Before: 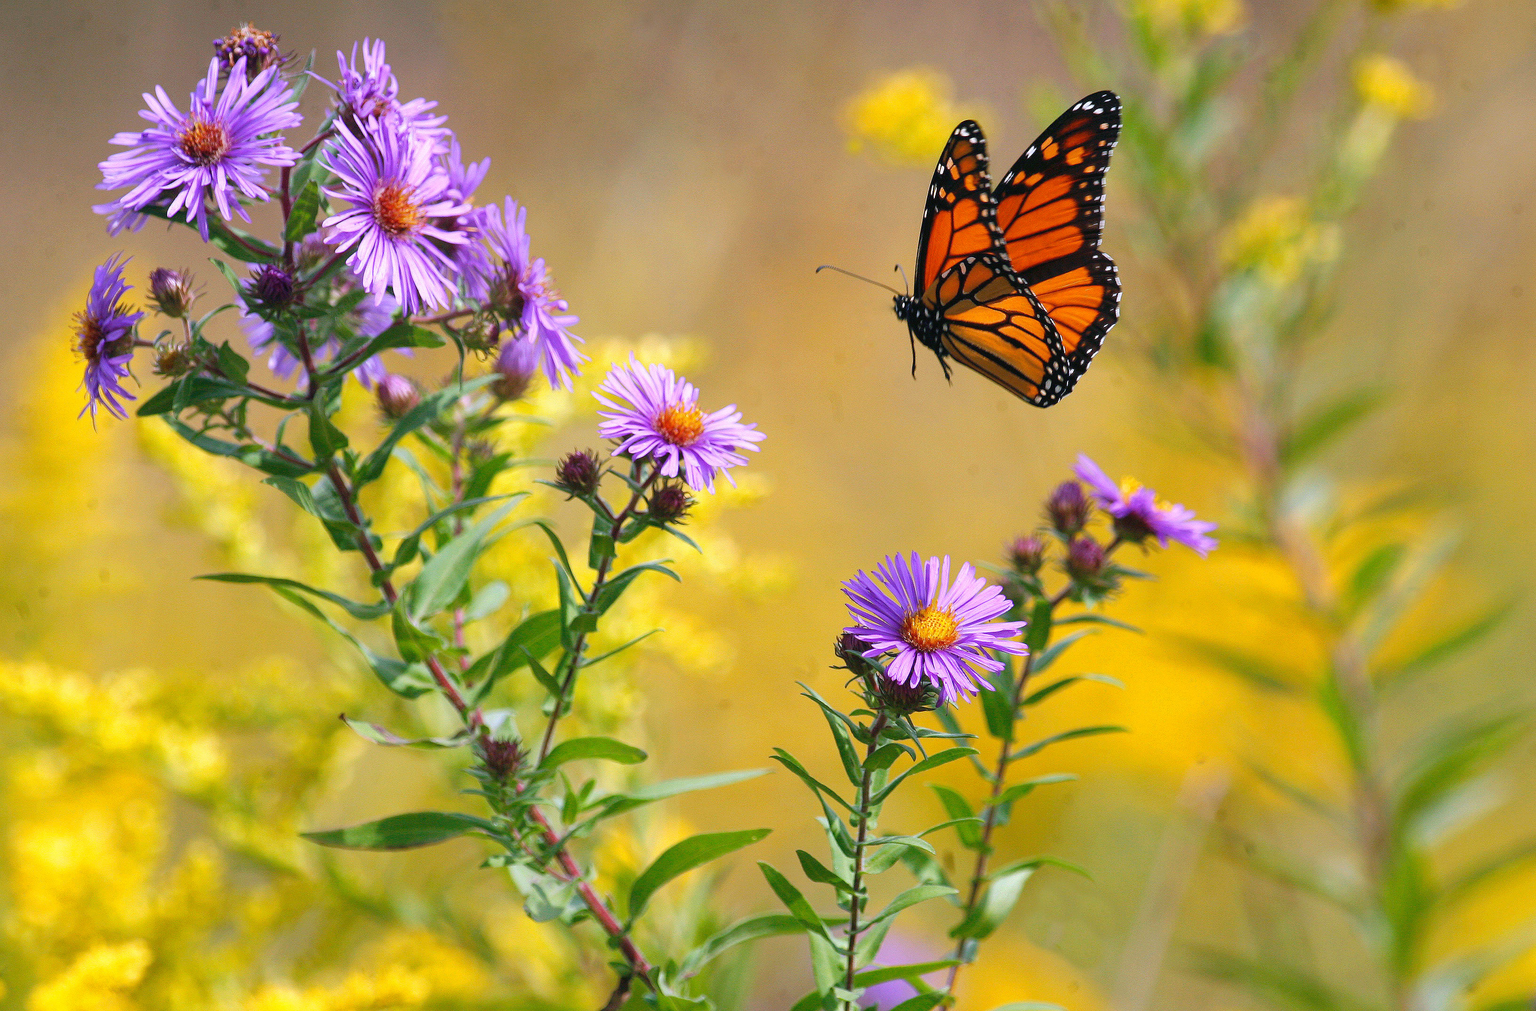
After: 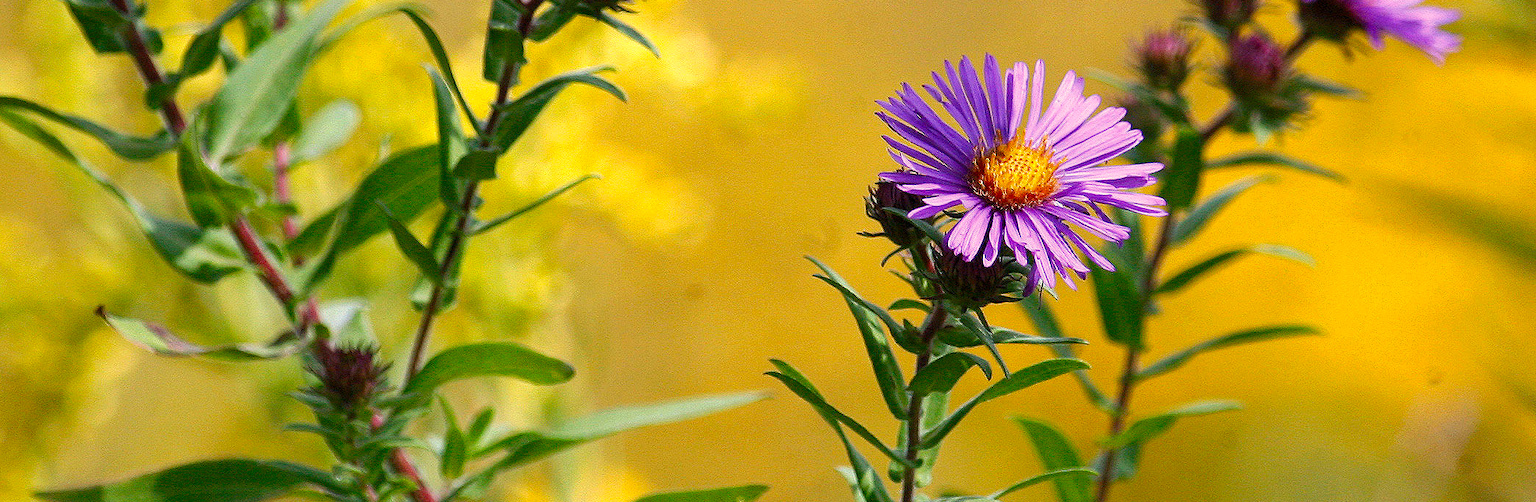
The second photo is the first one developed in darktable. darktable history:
crop: left 18.091%, top 51.13%, right 17.525%, bottom 16.85%
contrast brightness saturation: contrast 0.07, brightness -0.13, saturation 0.06
white balance: red 1.029, blue 0.92
levels: levels [0.031, 0.5, 0.969]
